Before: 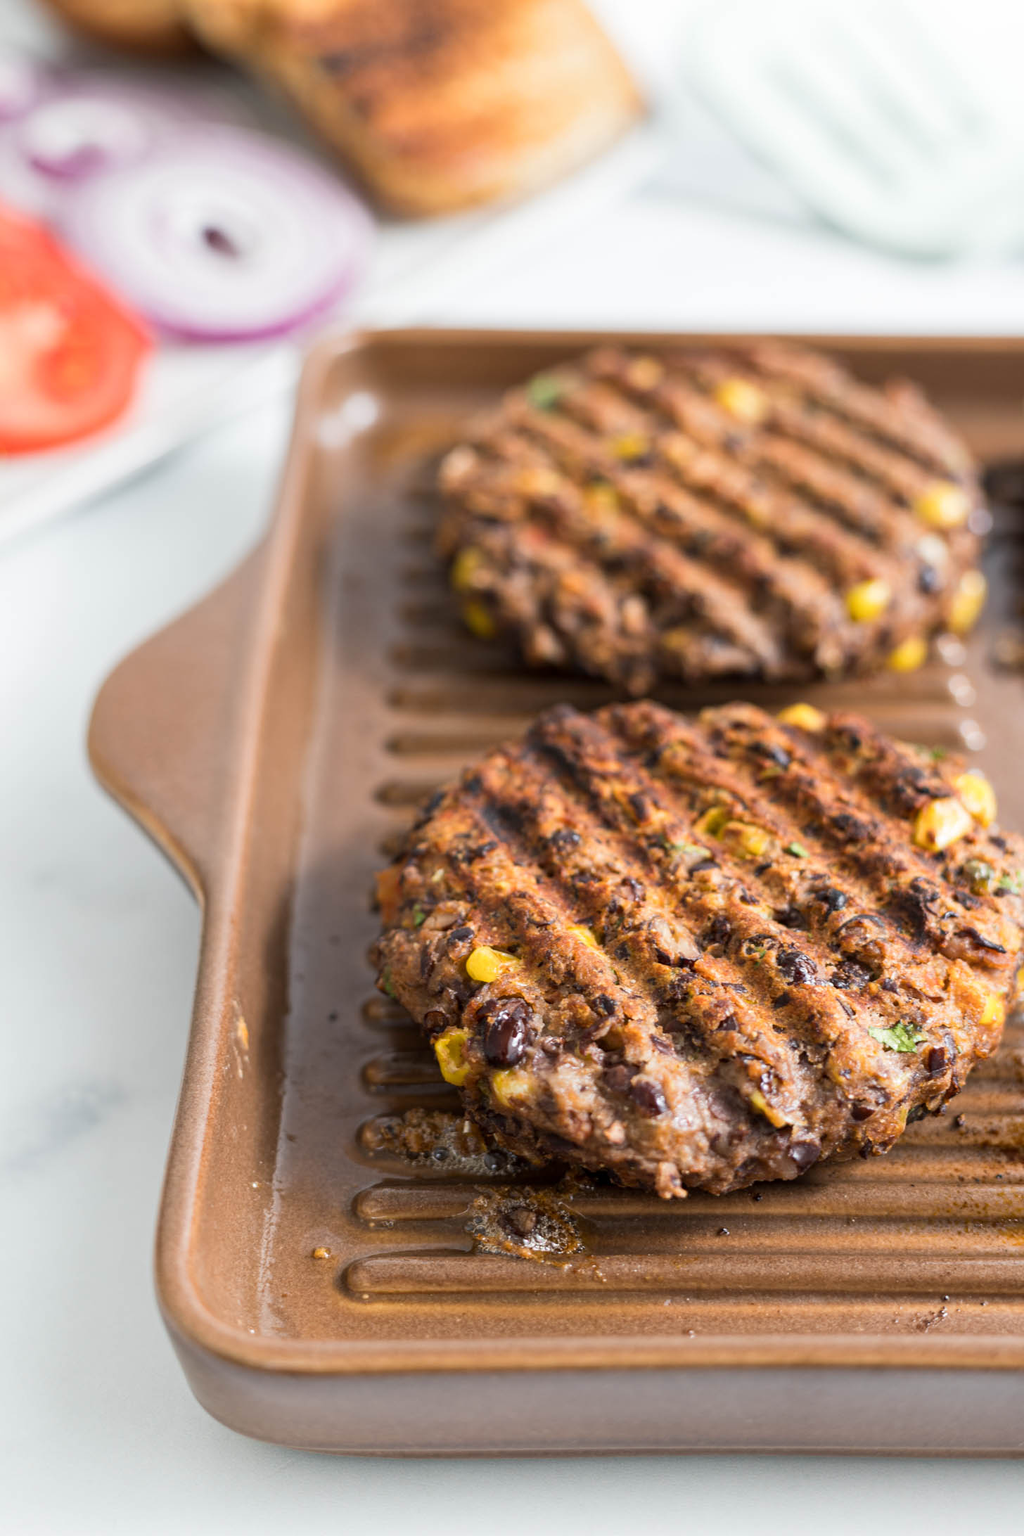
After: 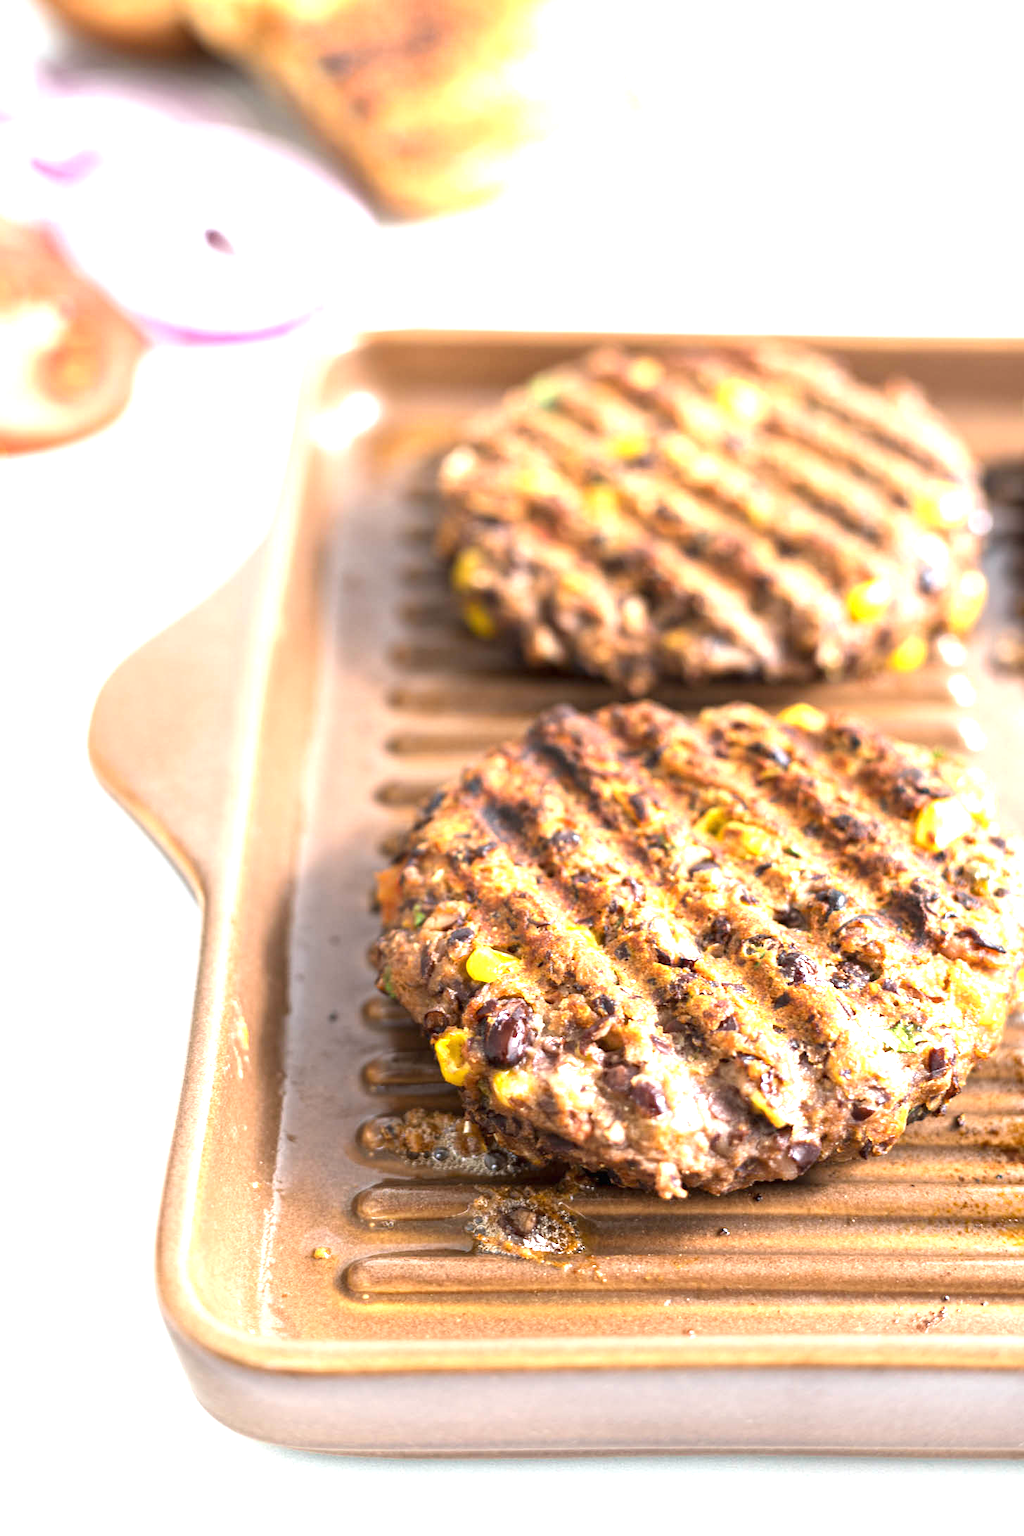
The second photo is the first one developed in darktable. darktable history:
tone equalizer: on, module defaults
exposure: black level correction 0, exposure 1.462 EV, compensate highlight preservation false
